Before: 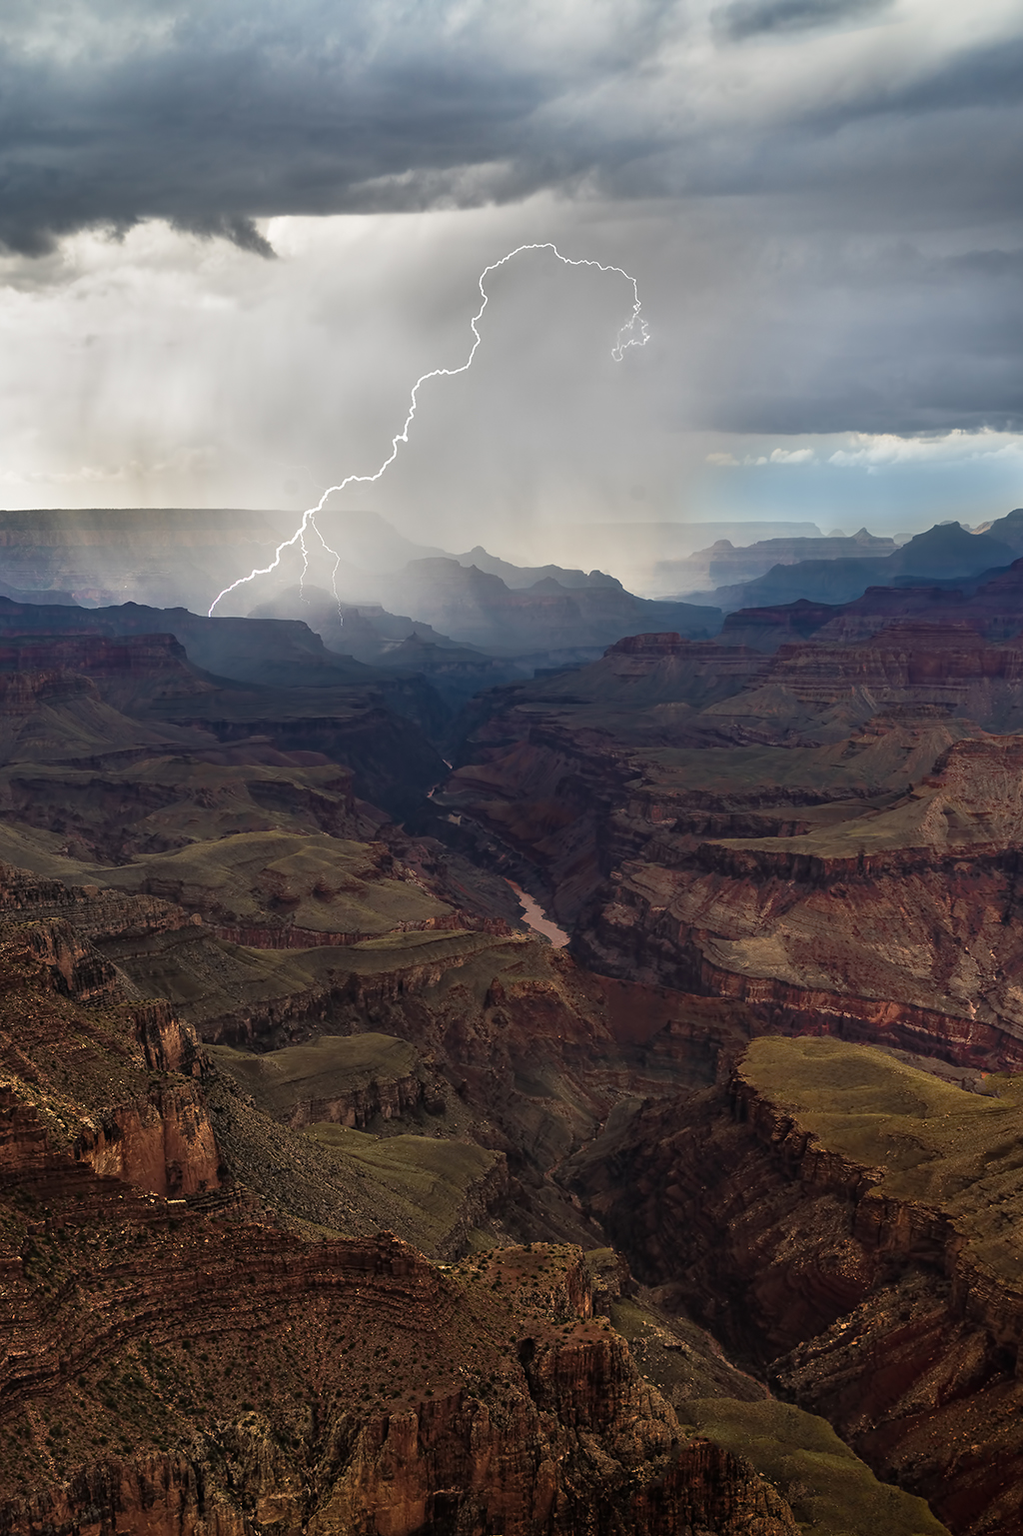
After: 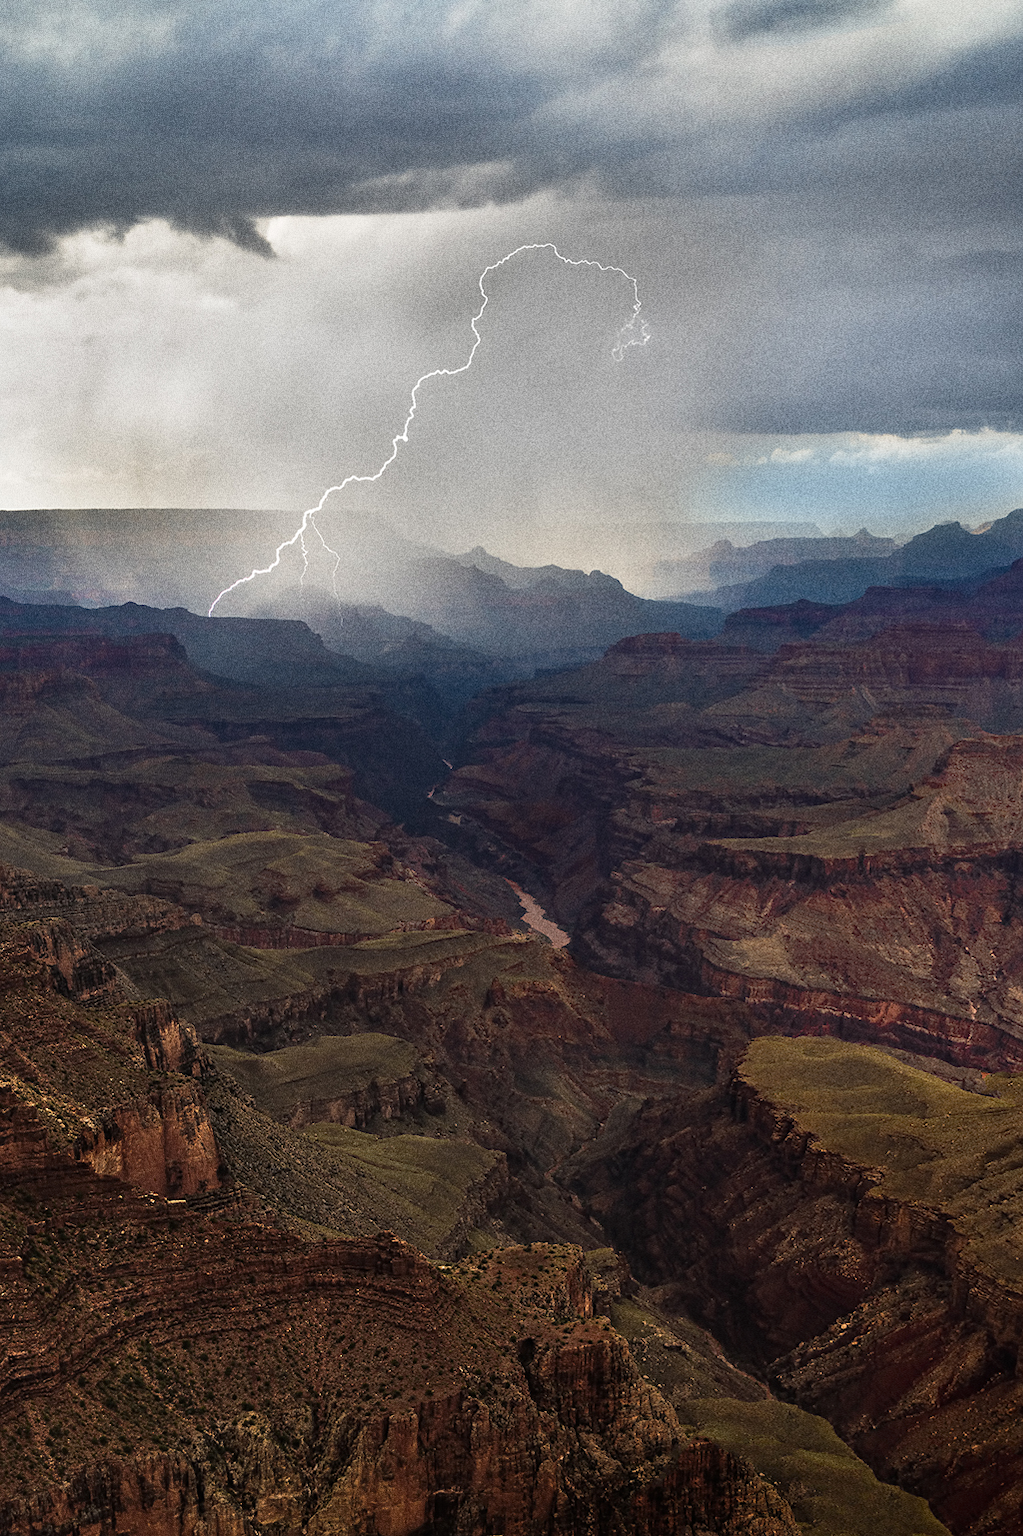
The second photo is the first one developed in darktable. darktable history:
color zones: curves: ch0 [(0.25, 0.5) (0.463, 0.627) (0.484, 0.637) (0.75, 0.5)]
grain: strength 49.07%
